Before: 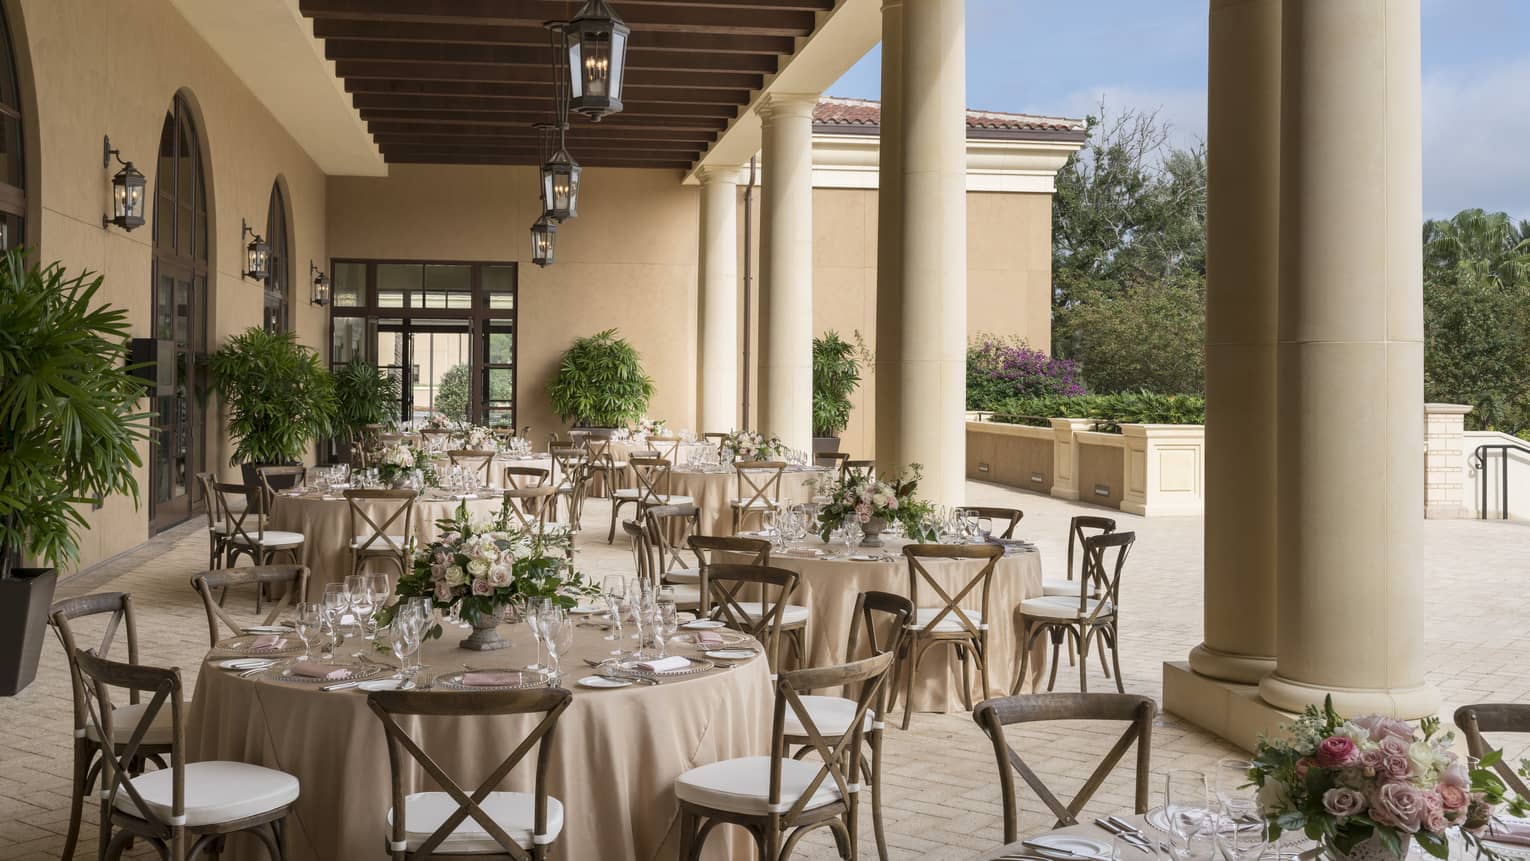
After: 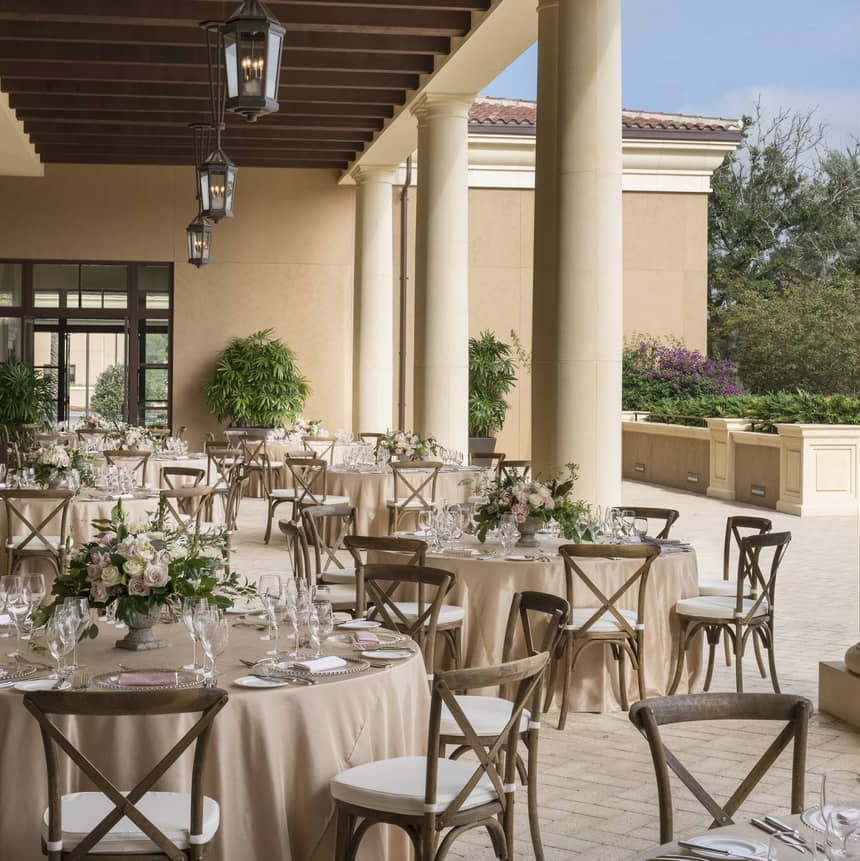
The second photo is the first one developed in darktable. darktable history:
crop and rotate: left 22.539%, right 21.218%
